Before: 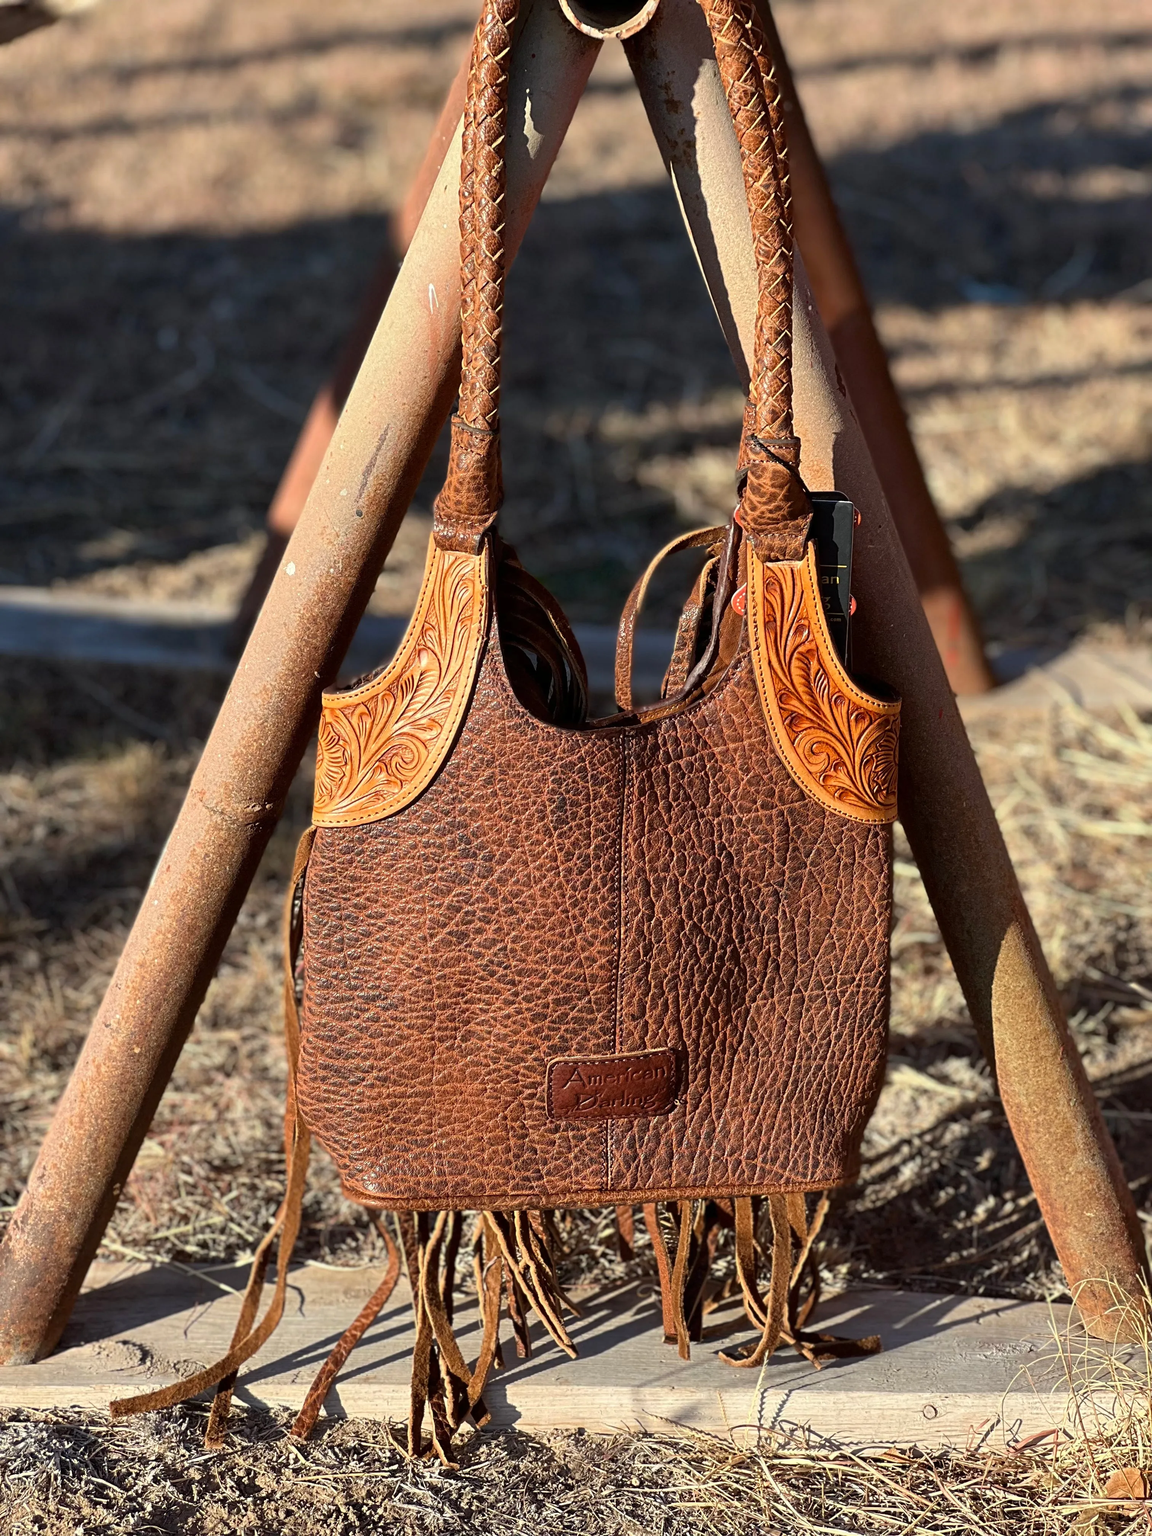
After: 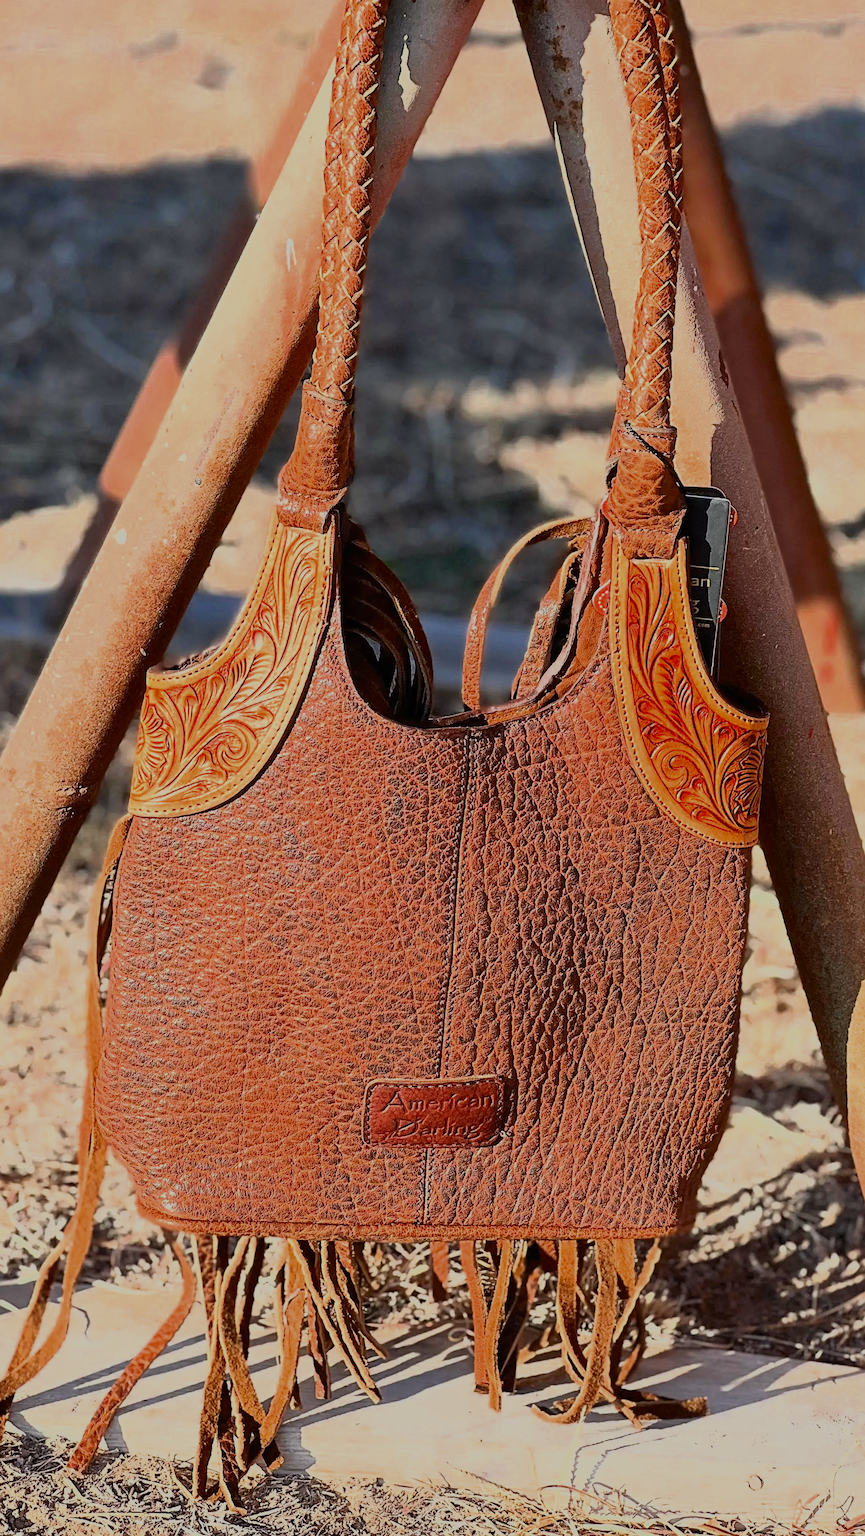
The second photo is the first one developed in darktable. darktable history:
contrast brightness saturation: contrast 0.226, brightness 0.097, saturation 0.288
color zones: curves: ch0 [(0, 0.5) (0.125, 0.4) (0.25, 0.5) (0.375, 0.4) (0.5, 0.4) (0.625, 0.35) (0.75, 0.35) (0.875, 0.5)]; ch1 [(0, 0.35) (0.125, 0.45) (0.25, 0.35) (0.375, 0.35) (0.5, 0.35) (0.625, 0.35) (0.75, 0.45) (0.875, 0.35)]; ch2 [(0, 0.6) (0.125, 0.5) (0.25, 0.5) (0.375, 0.6) (0.5, 0.6) (0.625, 0.5) (0.75, 0.5) (0.875, 0.5)]
sharpen: on, module defaults
crop and rotate: angle -3.32°, left 14.032%, top 0.042%, right 10.885%, bottom 0.046%
filmic rgb: black relative exposure -12.93 EV, white relative exposure 4.01 EV, target white luminance 85.087%, hardness 6.3, latitude 42.68%, contrast 0.866, shadows ↔ highlights balance 7.84%, color science v6 (2022)
exposure: black level correction 0, exposure 1.197 EV, compensate highlight preservation false
